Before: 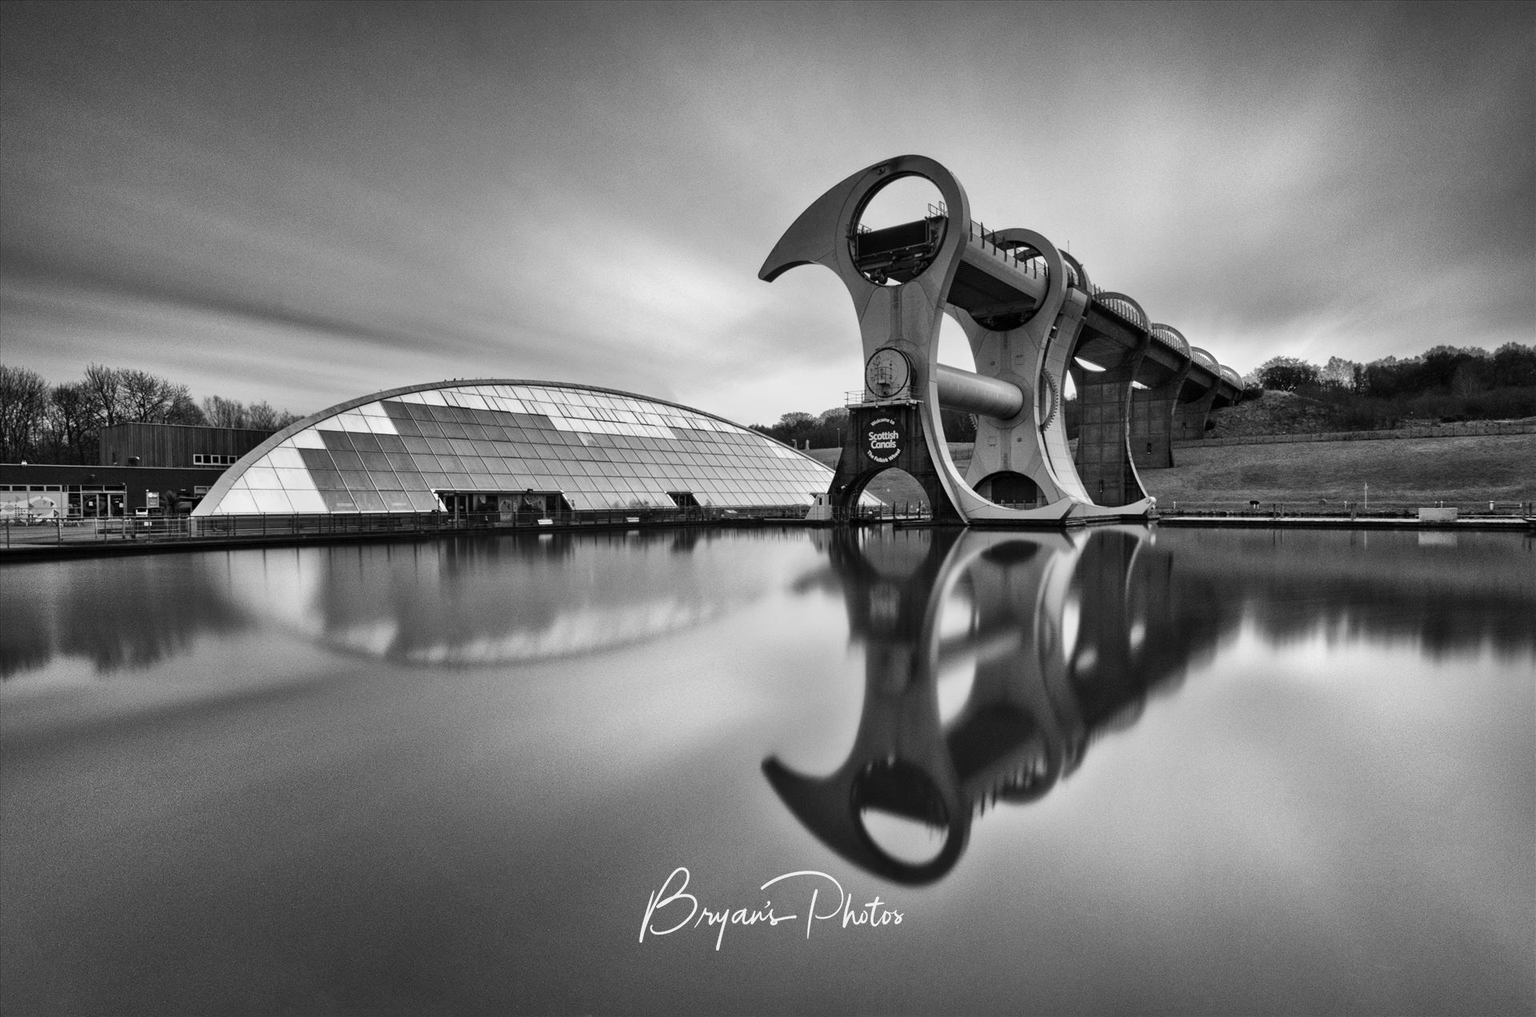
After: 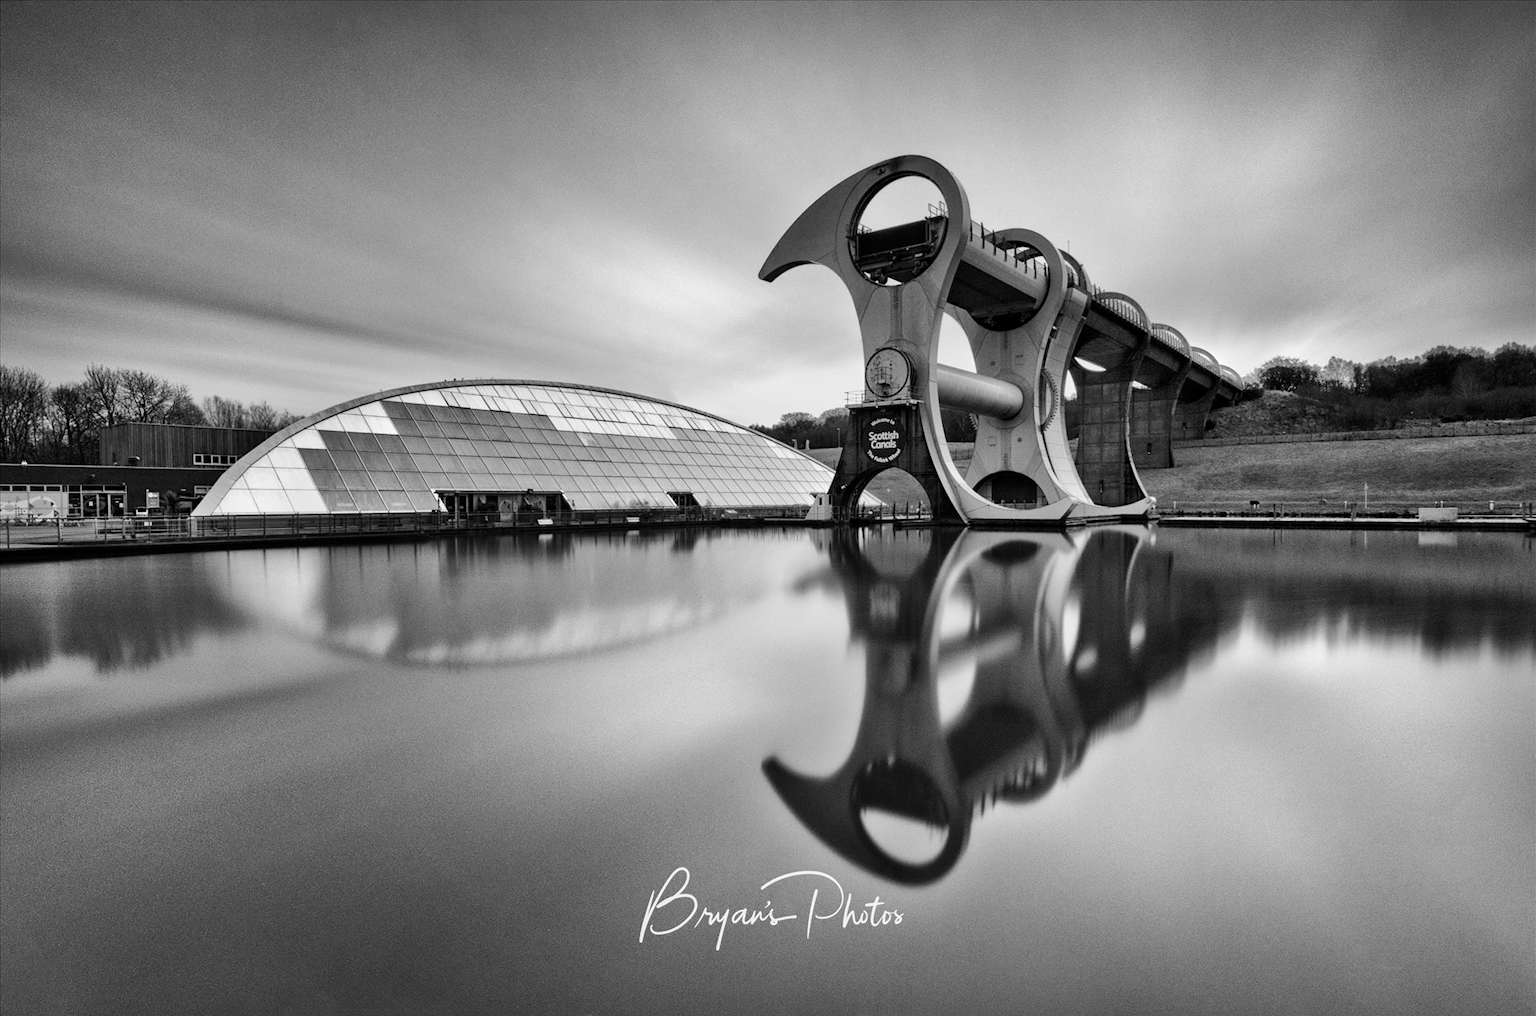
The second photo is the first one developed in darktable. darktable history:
white balance: emerald 1
tone equalizer: on, module defaults
color balance rgb: perceptual saturation grading › global saturation 25%, perceptual brilliance grading › mid-tones 10%, perceptual brilliance grading › shadows 15%, global vibrance 20%
